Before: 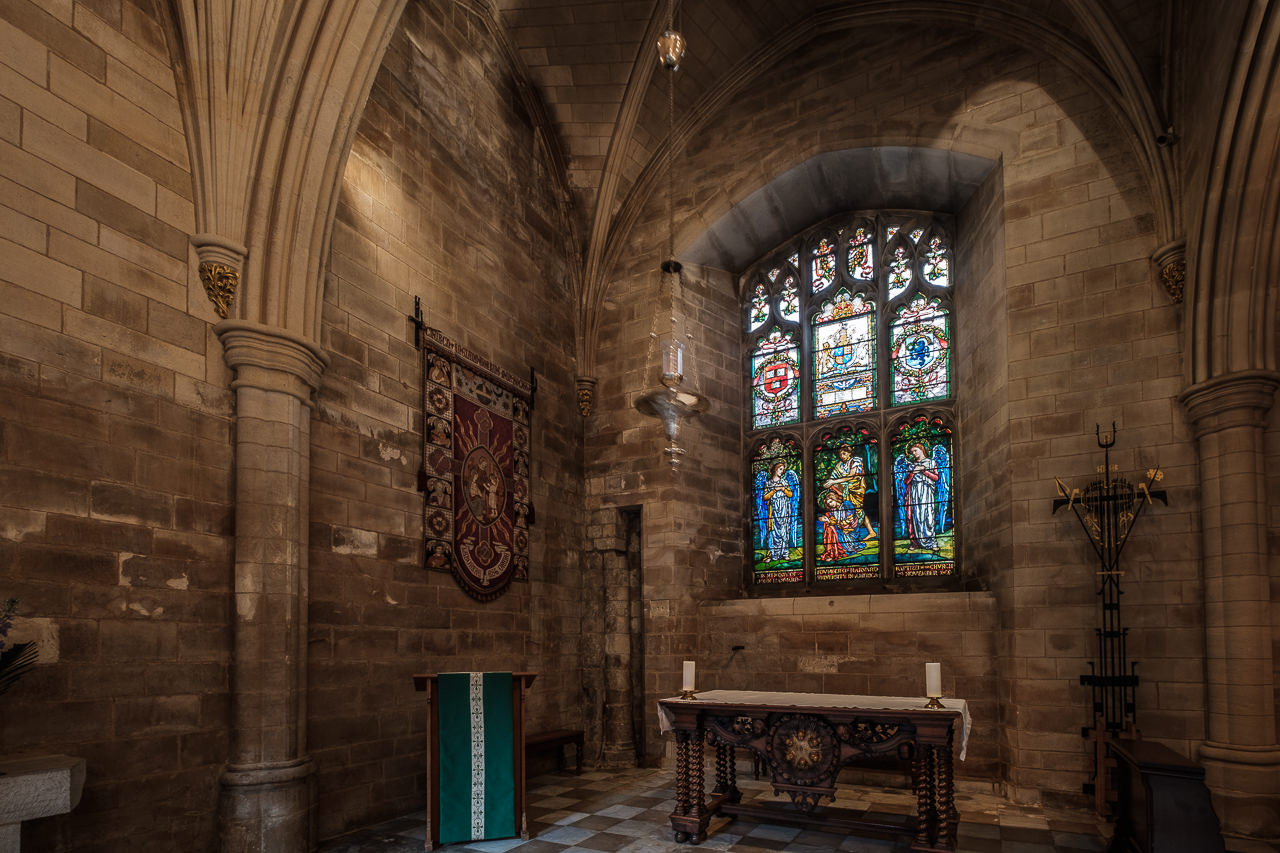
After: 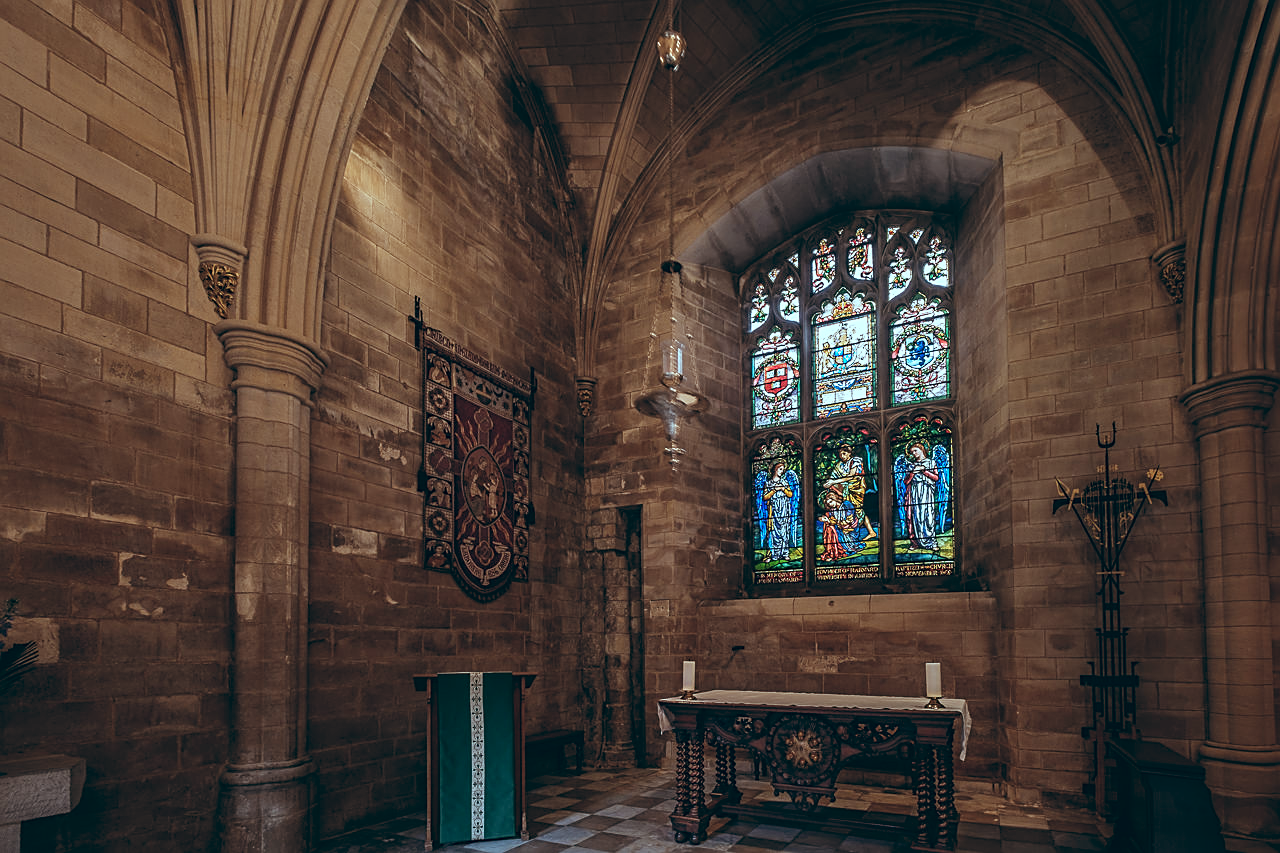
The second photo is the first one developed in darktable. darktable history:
sharpen: on, module defaults
color balance: lift [1.003, 0.993, 1.001, 1.007], gamma [1.018, 1.072, 0.959, 0.928], gain [0.974, 0.873, 1.031, 1.127]
tone equalizer: on, module defaults
